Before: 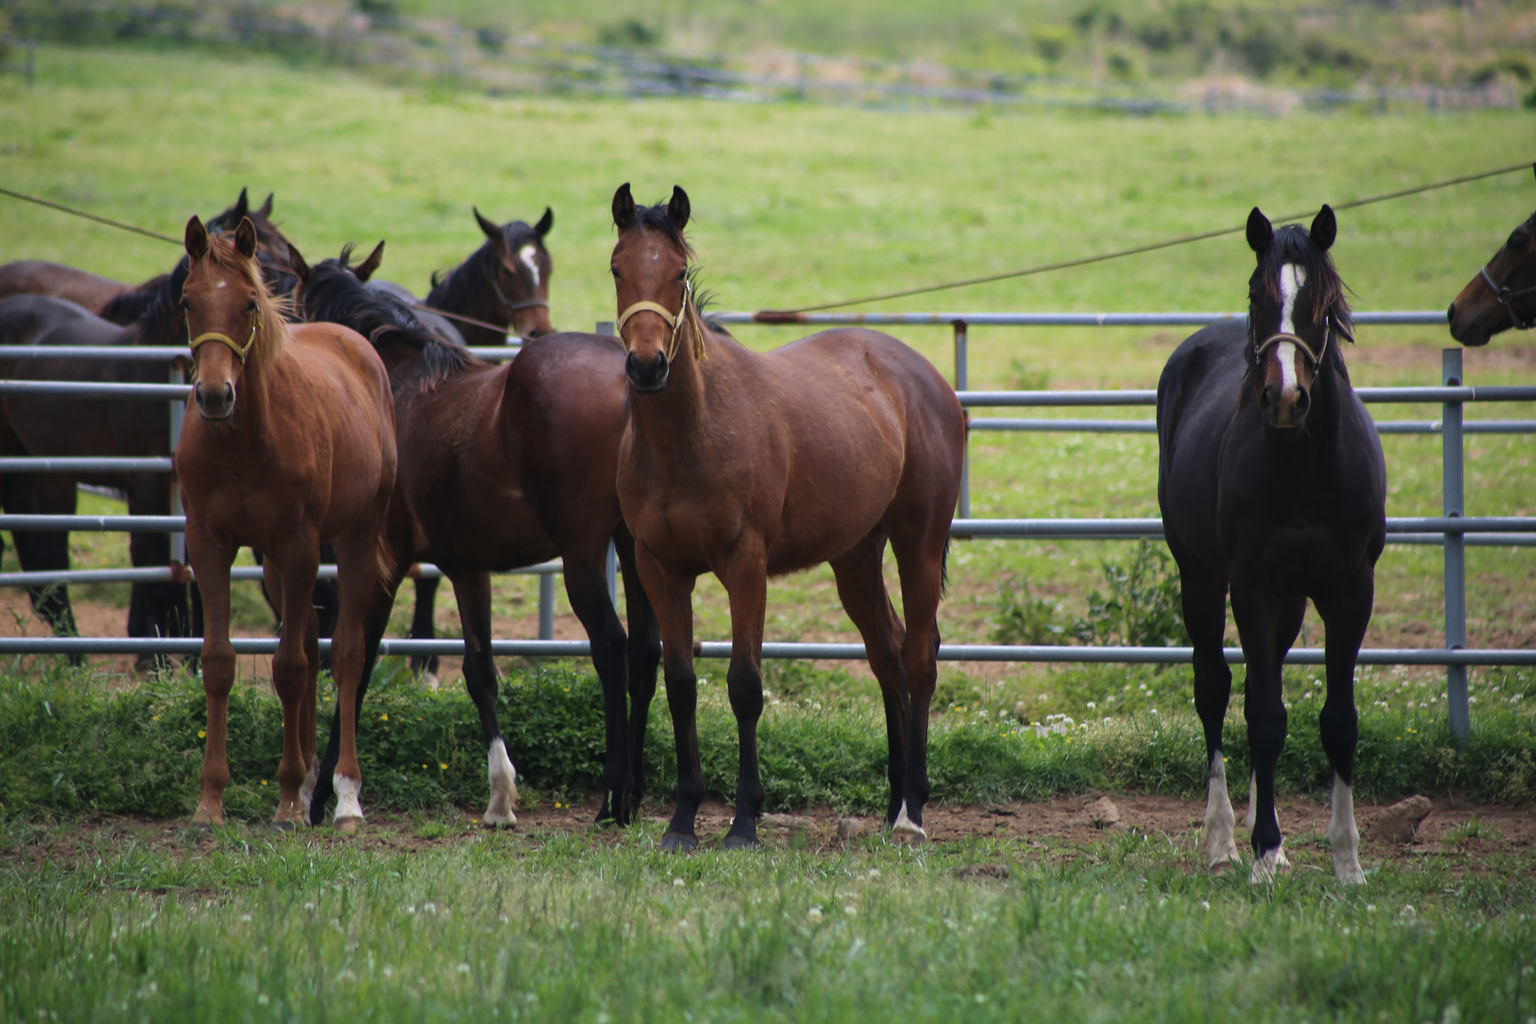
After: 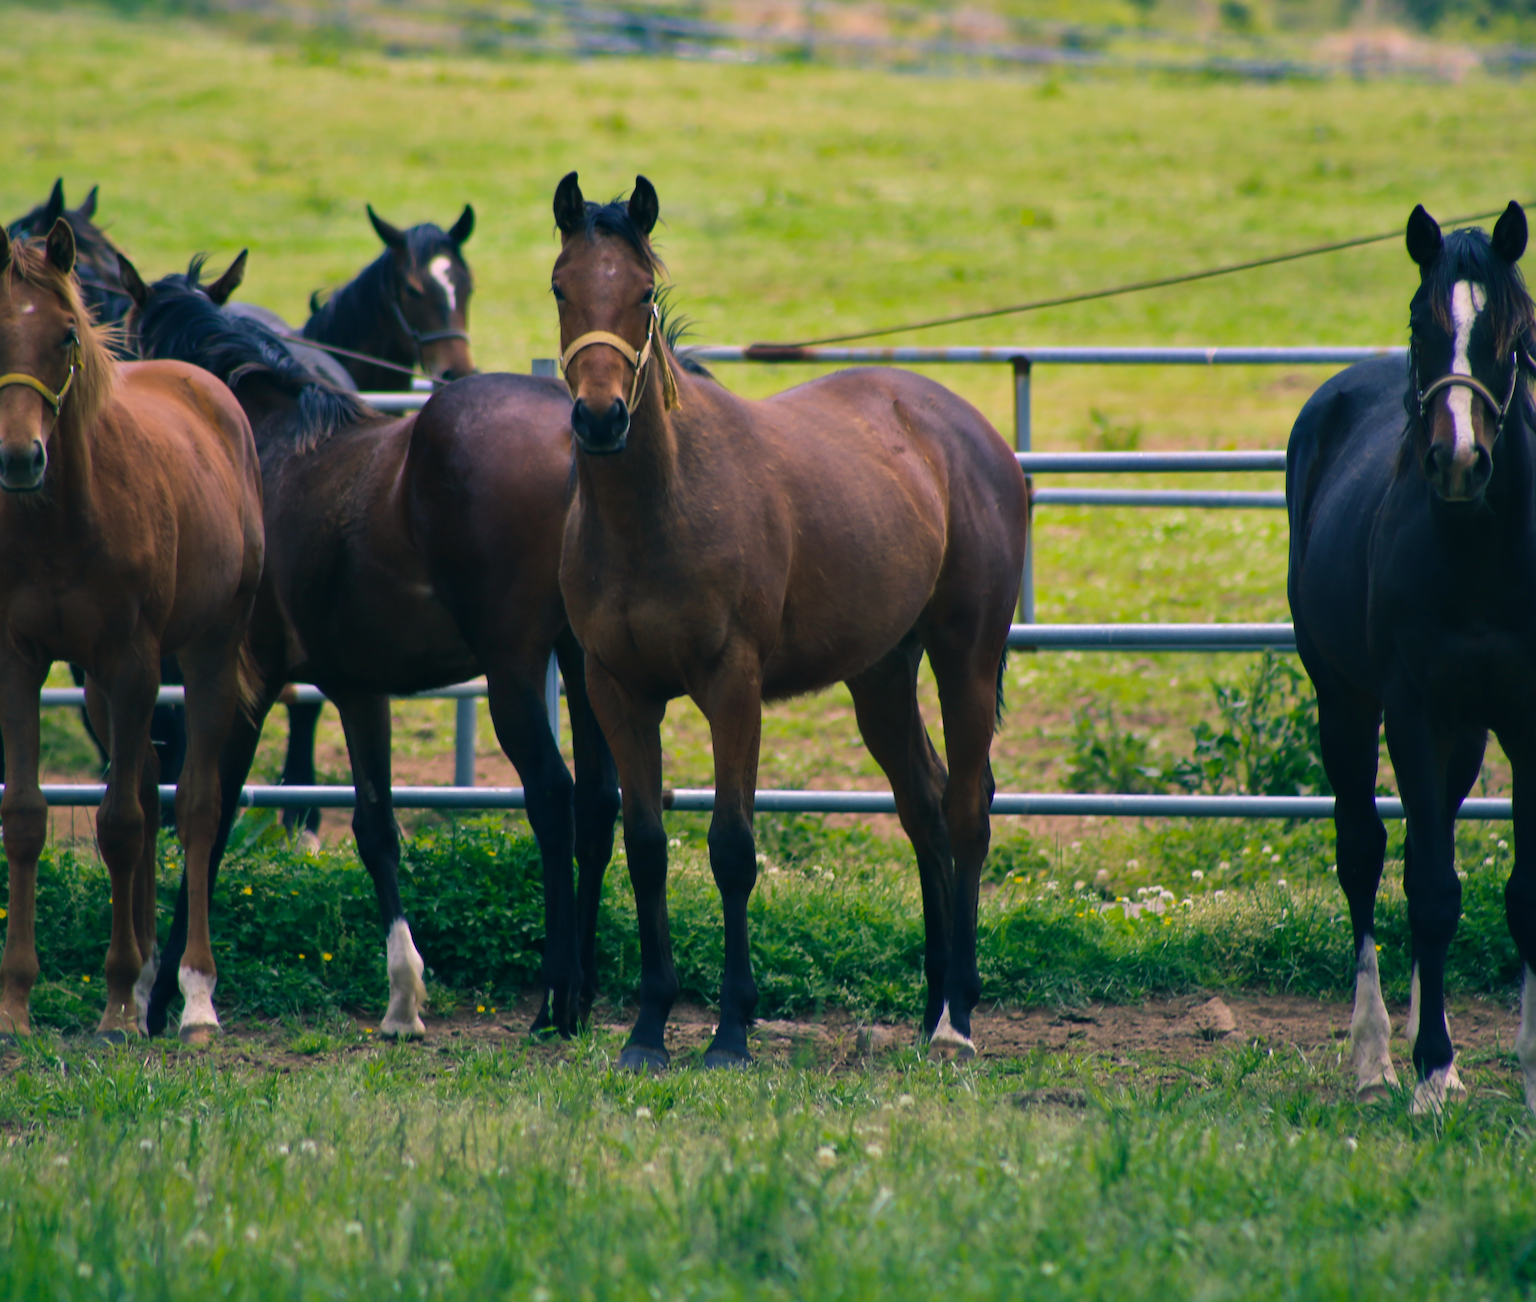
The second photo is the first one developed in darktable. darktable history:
crop and rotate: left 13.09%, top 5.404%, right 12.551%
shadows and highlights: shadows 11.27, white point adjustment 1.24, soften with gaussian
color balance rgb: shadows lift › luminance -28.525%, shadows lift › chroma 10.137%, shadows lift › hue 231.4°, highlights gain › chroma 2.416%, highlights gain › hue 38.08°, linear chroma grading › global chroma 15.317%, perceptual saturation grading › global saturation -0.042%, global vibrance 24.347%
